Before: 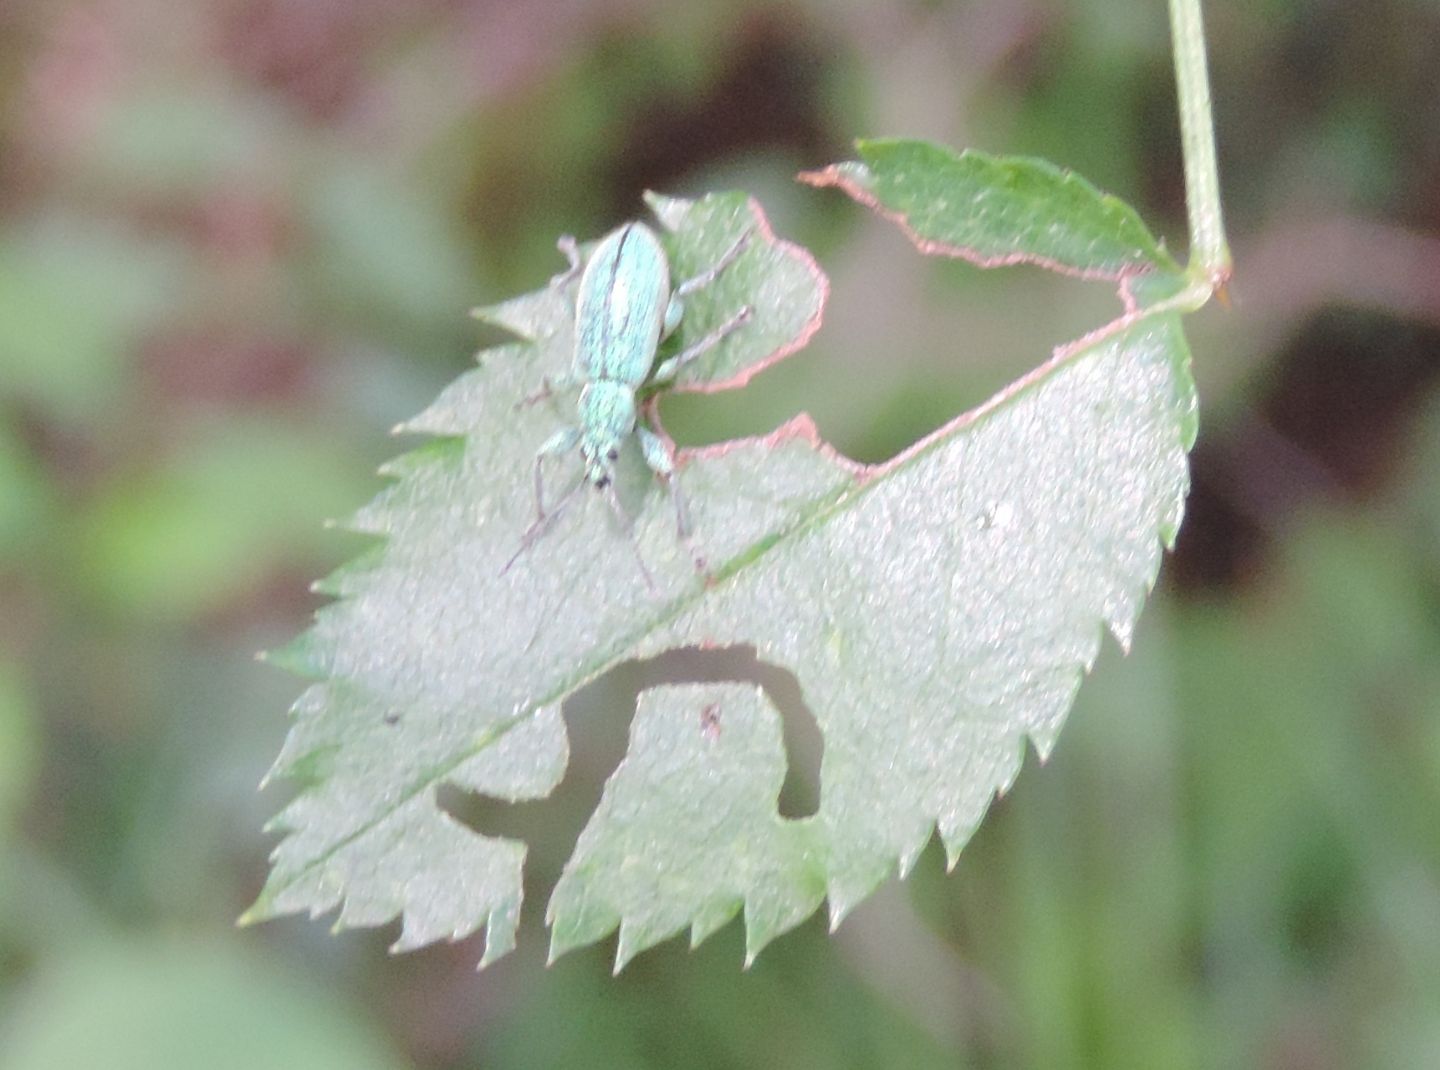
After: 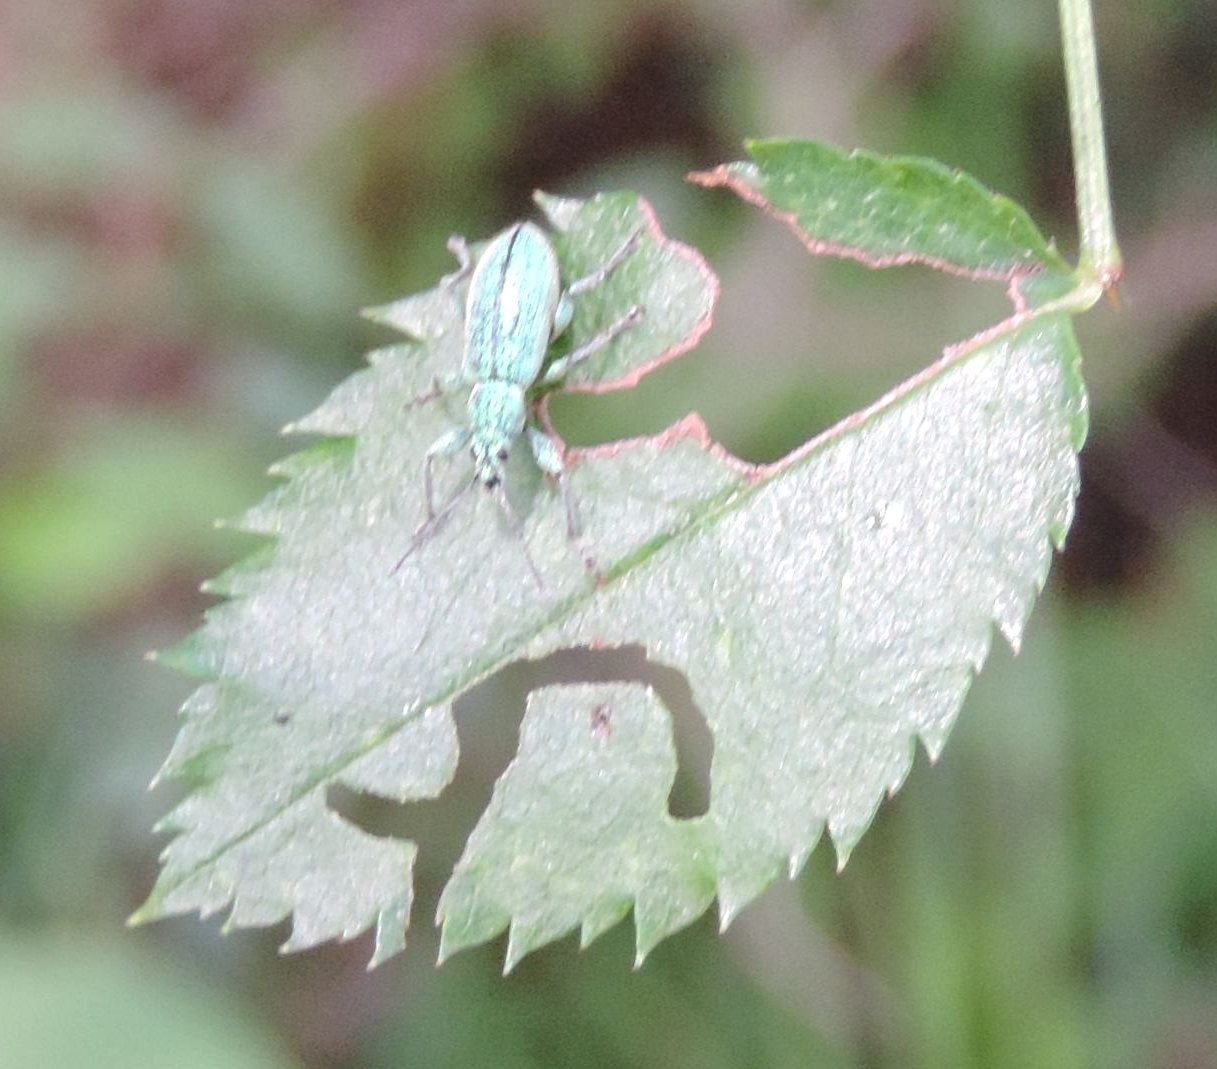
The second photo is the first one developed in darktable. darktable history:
local contrast: on, module defaults
crop: left 7.639%, right 7.805%
